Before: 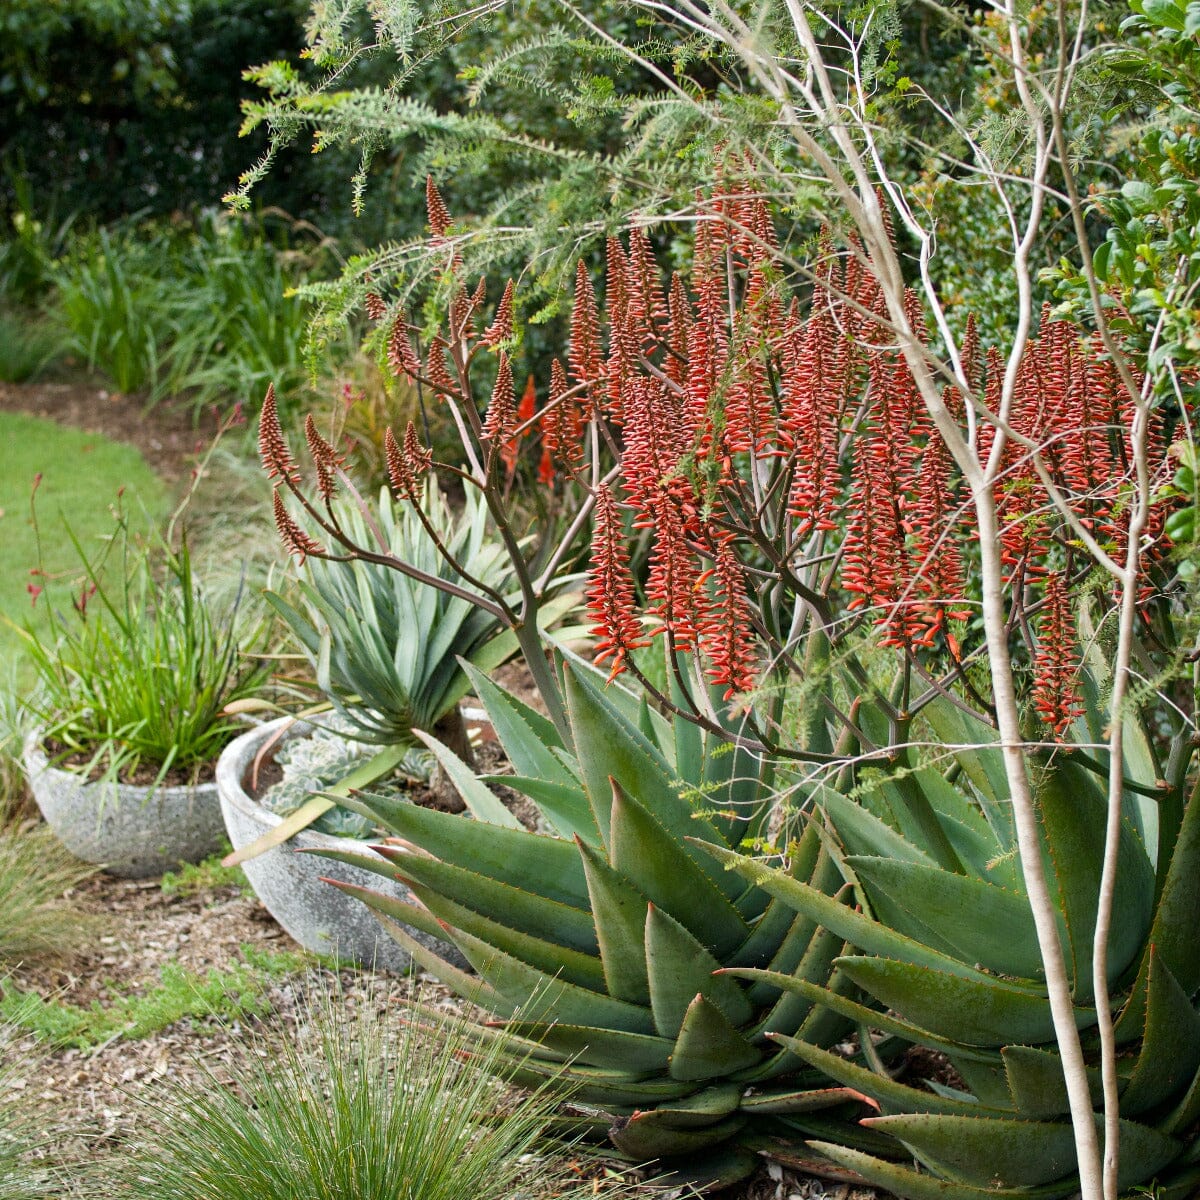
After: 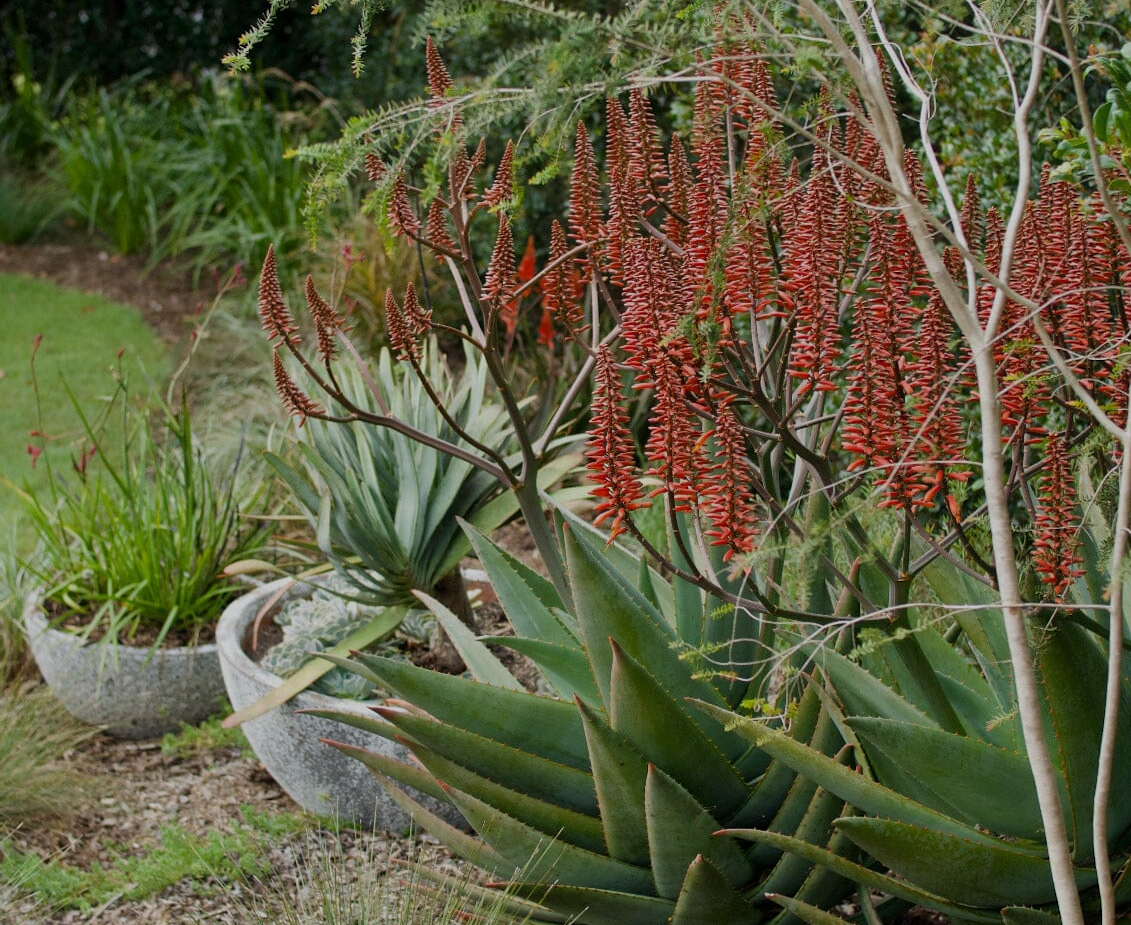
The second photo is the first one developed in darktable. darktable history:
crop and rotate: angle 0.03°, top 11.643%, right 5.651%, bottom 11.189%
bloom: size 38%, threshold 95%, strength 30%
exposure: black level correction 0, exposure -0.766 EV, compensate highlight preservation false
